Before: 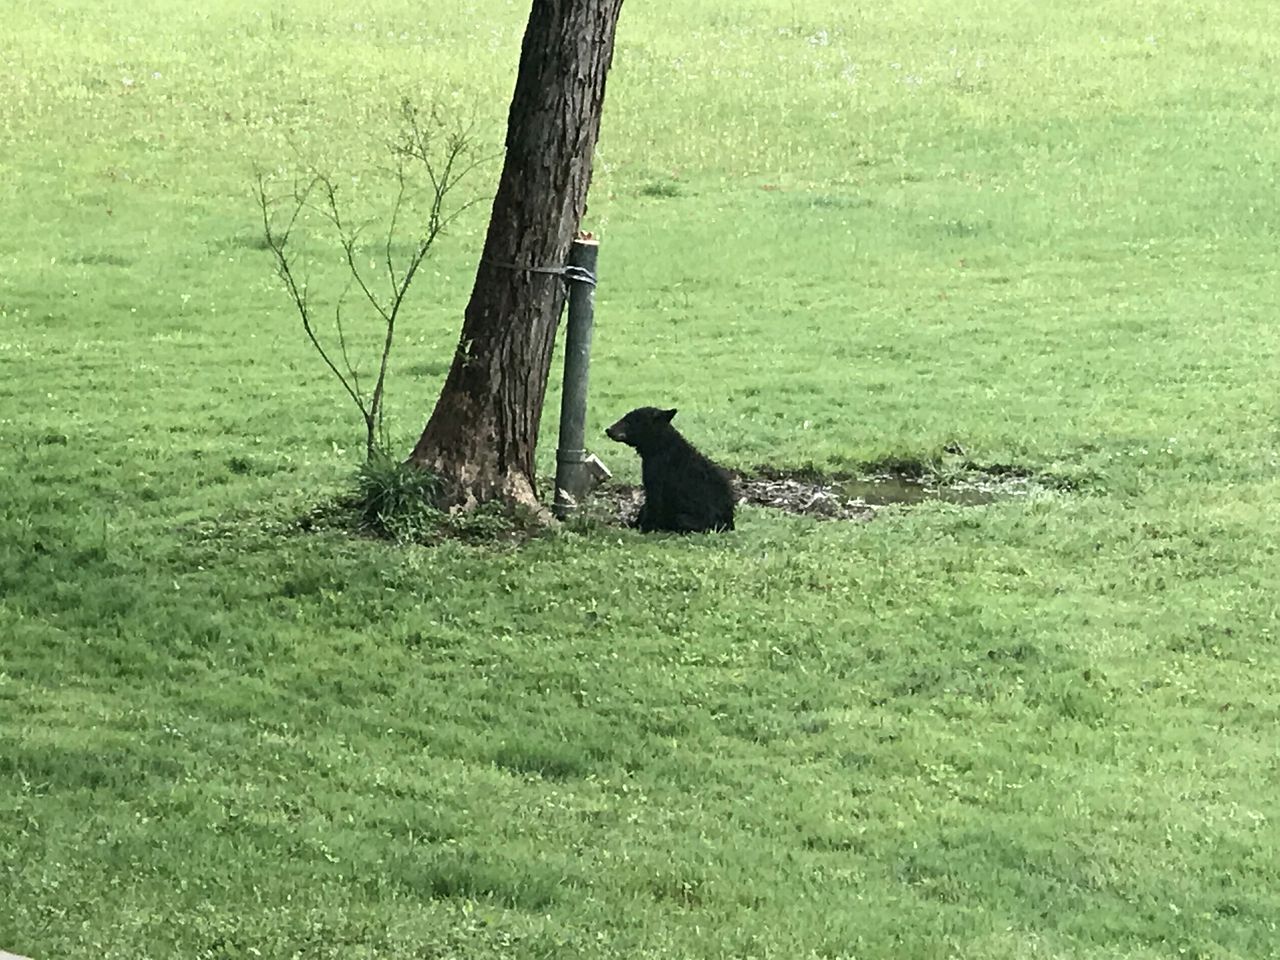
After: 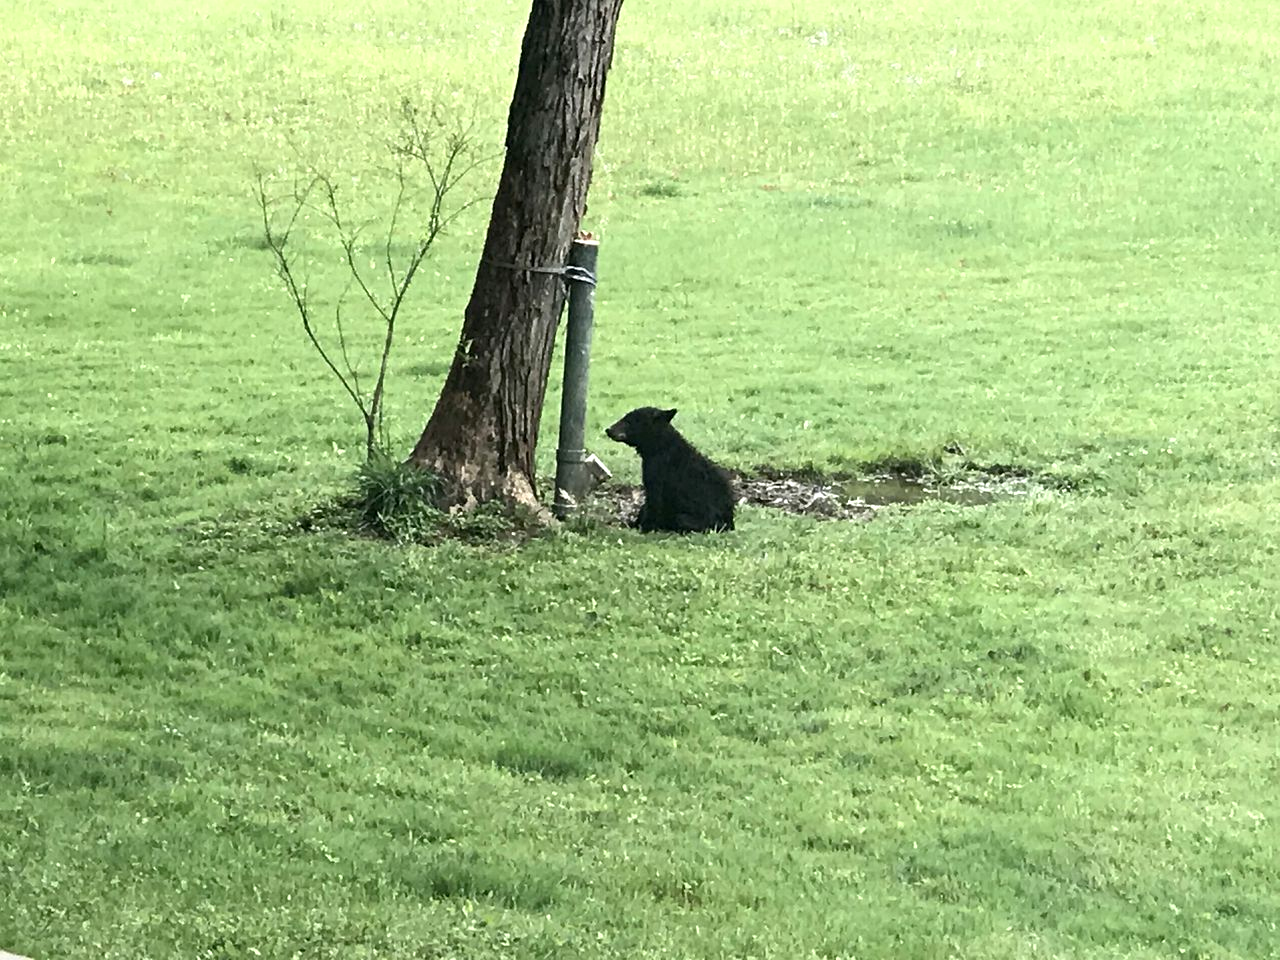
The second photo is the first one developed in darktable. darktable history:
exposure: black level correction 0.001, exposure 0.3 EV, compensate highlight preservation false
